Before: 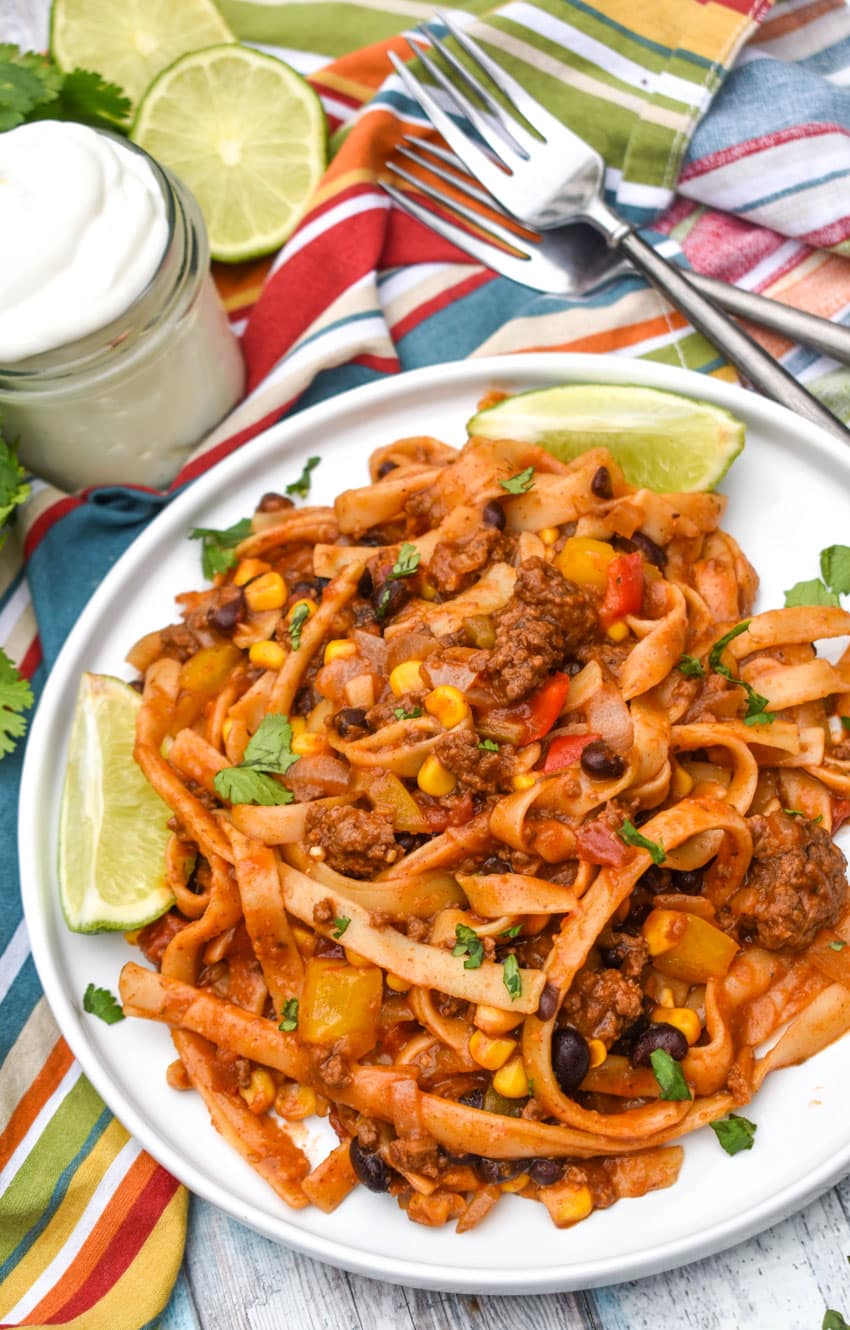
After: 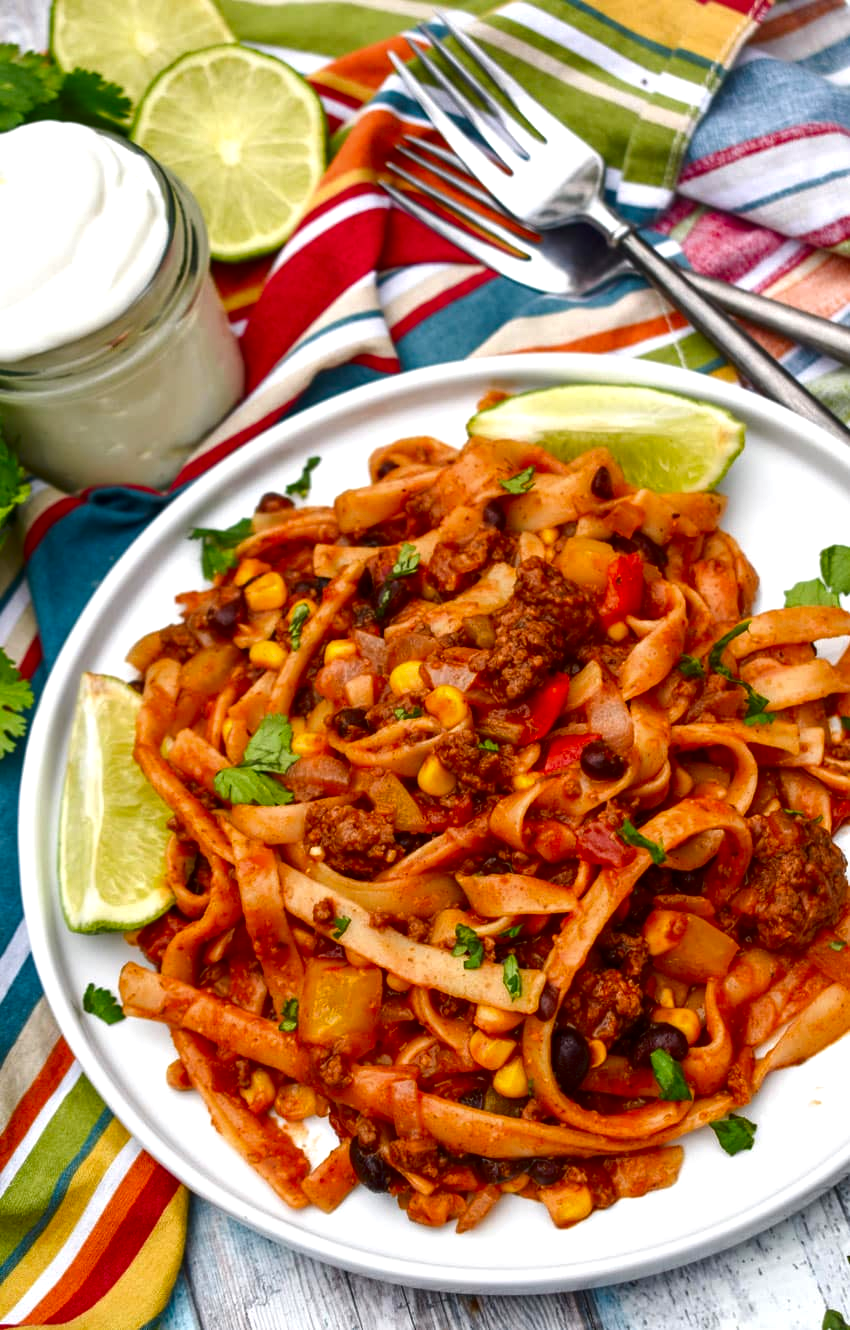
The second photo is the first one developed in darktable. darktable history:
exposure: black level correction 0.001, exposure 0.144 EV, compensate exposure bias true, compensate highlight preservation false
contrast brightness saturation: brightness -0.246, saturation 0.202
